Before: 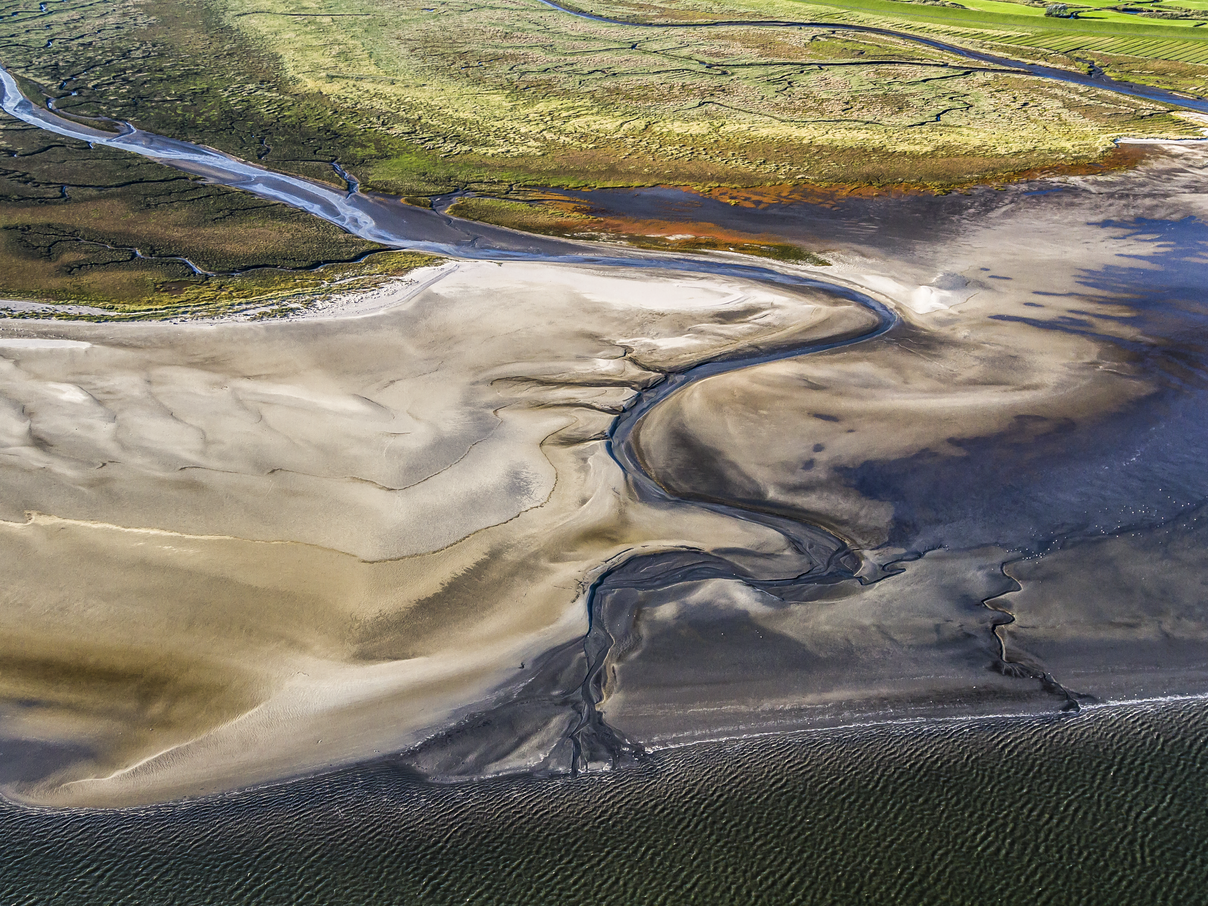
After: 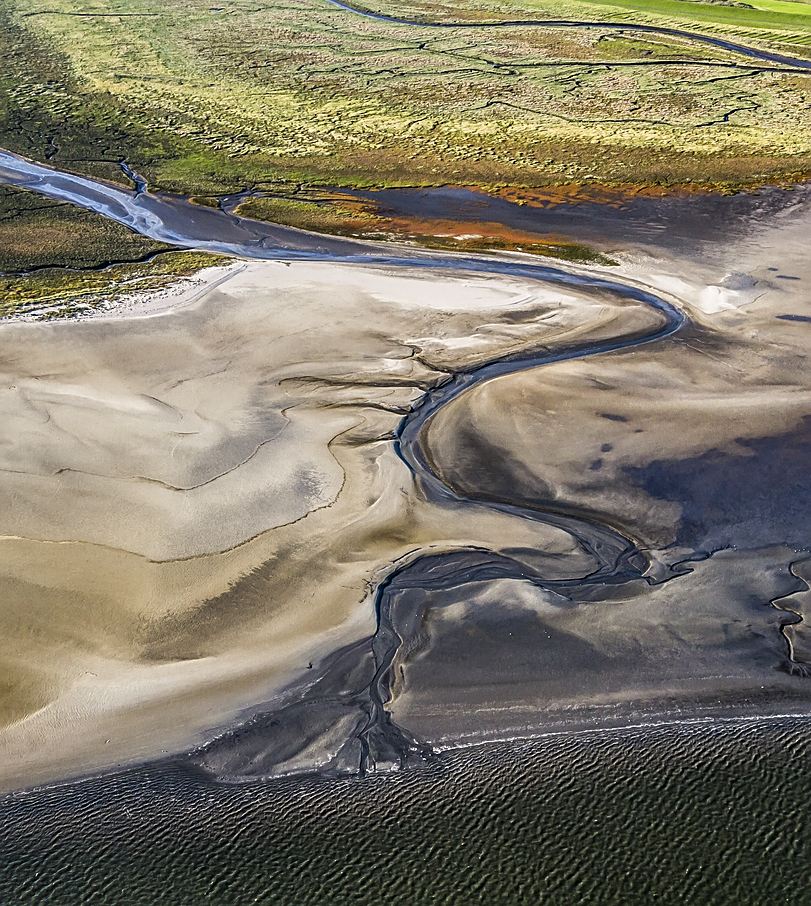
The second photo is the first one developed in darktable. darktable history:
crop and rotate: left 17.591%, right 15.255%
sharpen: on, module defaults
exposure: exposure -0.054 EV, compensate exposure bias true, compensate highlight preservation false
